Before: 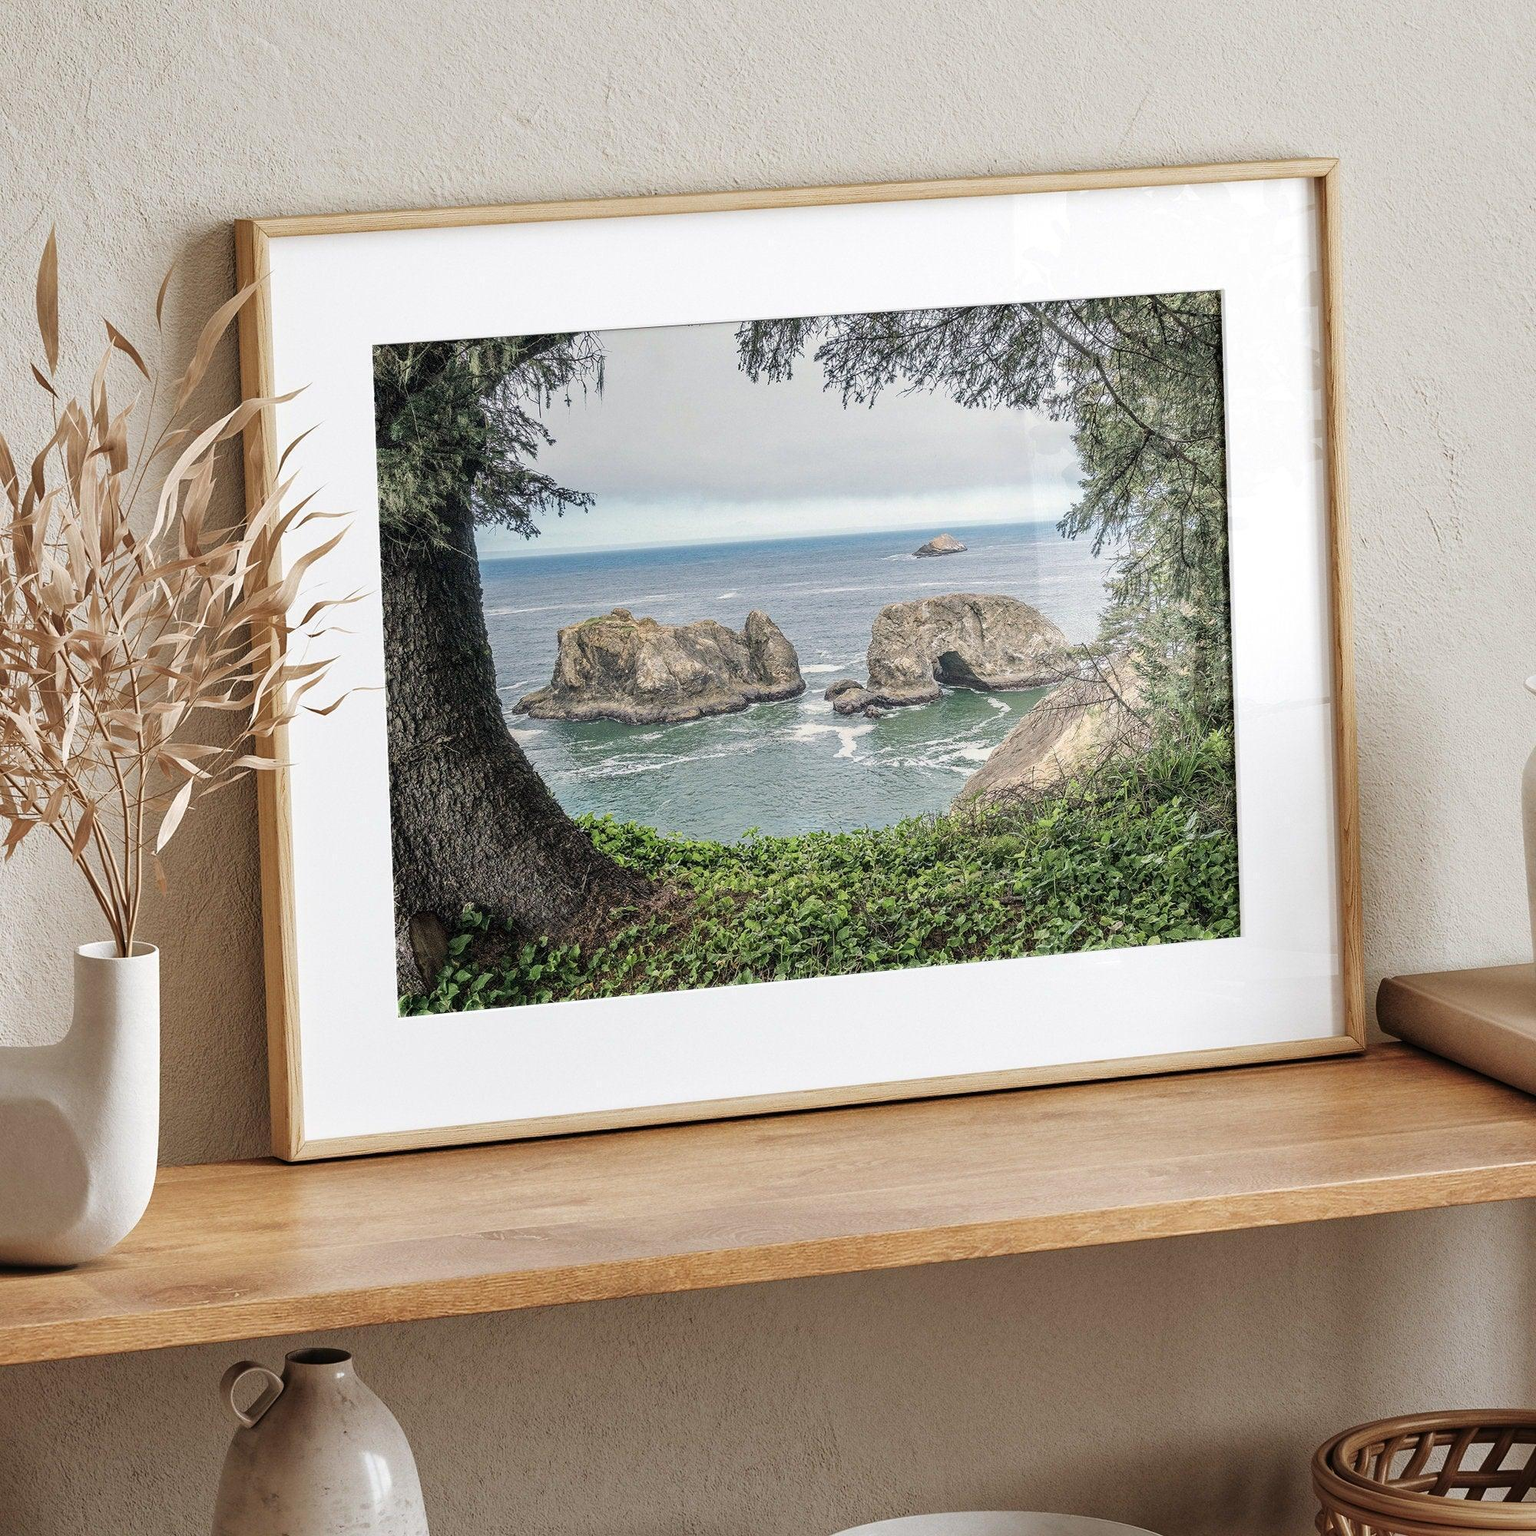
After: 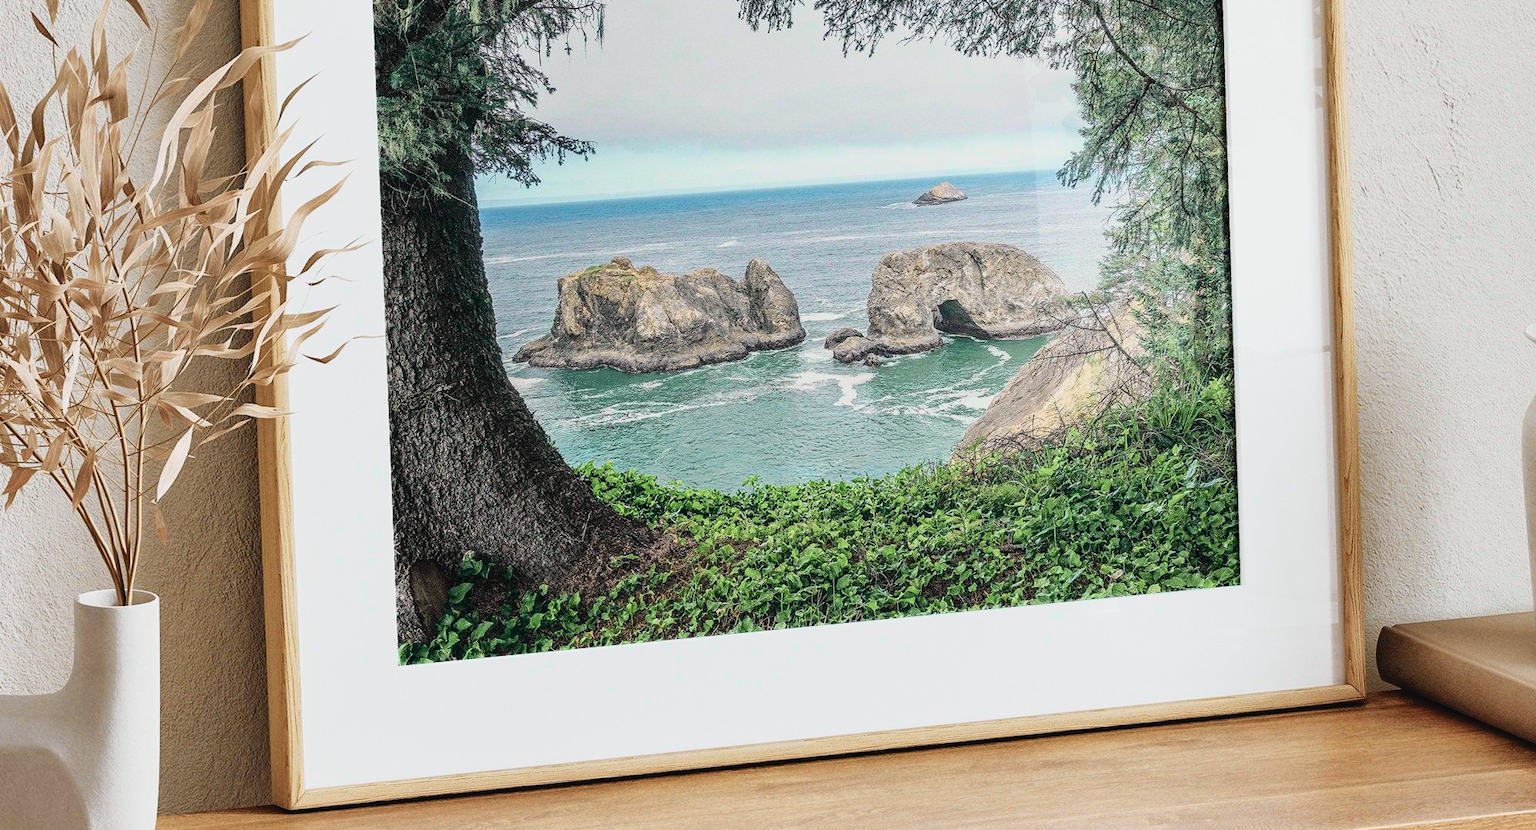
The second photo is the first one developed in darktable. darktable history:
crop and rotate: top 22.907%, bottom 22.997%
tone curve: curves: ch0 [(0, 0.029) (0.099, 0.082) (0.264, 0.253) (0.447, 0.481) (0.678, 0.721) (0.828, 0.857) (0.992, 0.94)]; ch1 [(0, 0) (0.311, 0.266) (0.411, 0.374) (0.481, 0.458) (0.501, 0.499) (0.514, 0.512) (0.575, 0.577) (0.643, 0.648) (0.682, 0.674) (0.802, 0.812) (1, 1)]; ch2 [(0, 0) (0.259, 0.207) (0.323, 0.311) (0.376, 0.353) (0.463, 0.456) (0.498, 0.498) (0.524, 0.512) (0.574, 0.582) (0.648, 0.653) (0.768, 0.728) (1, 1)], color space Lab, independent channels, preserve colors none
